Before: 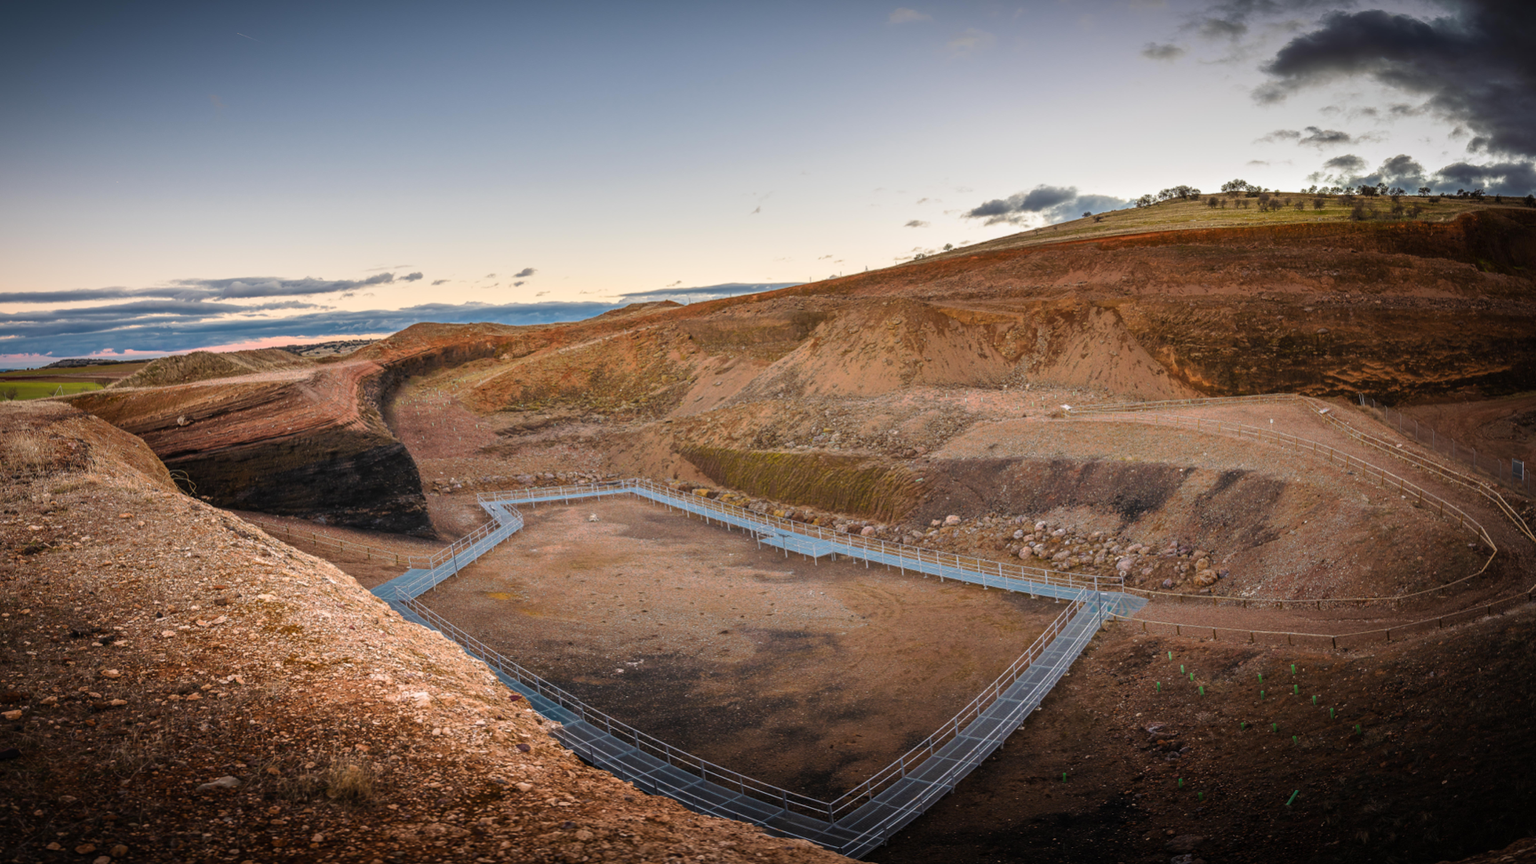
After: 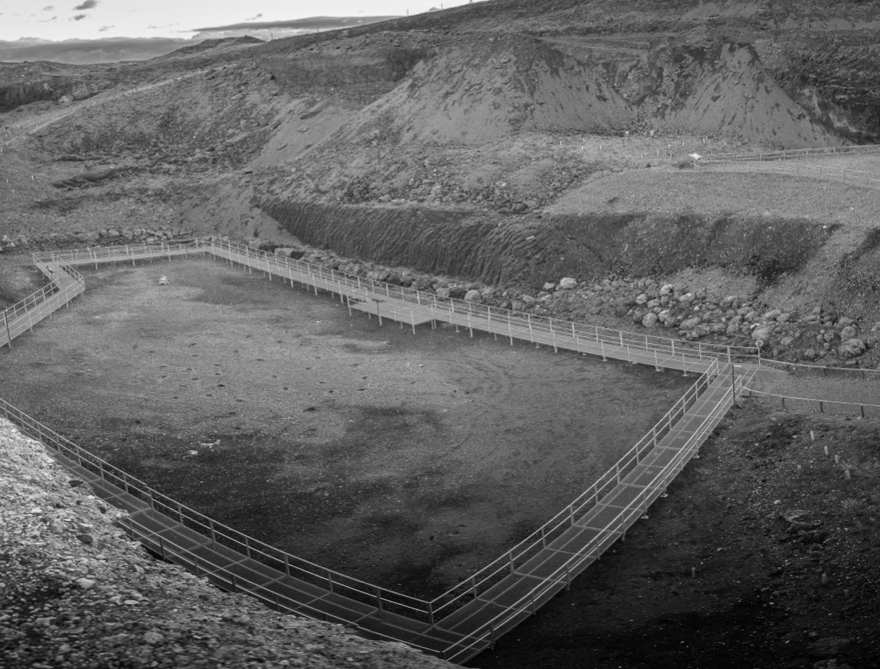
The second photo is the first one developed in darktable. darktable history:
monochrome: on, module defaults
crop and rotate: left 29.237%, top 31.152%, right 19.807%
